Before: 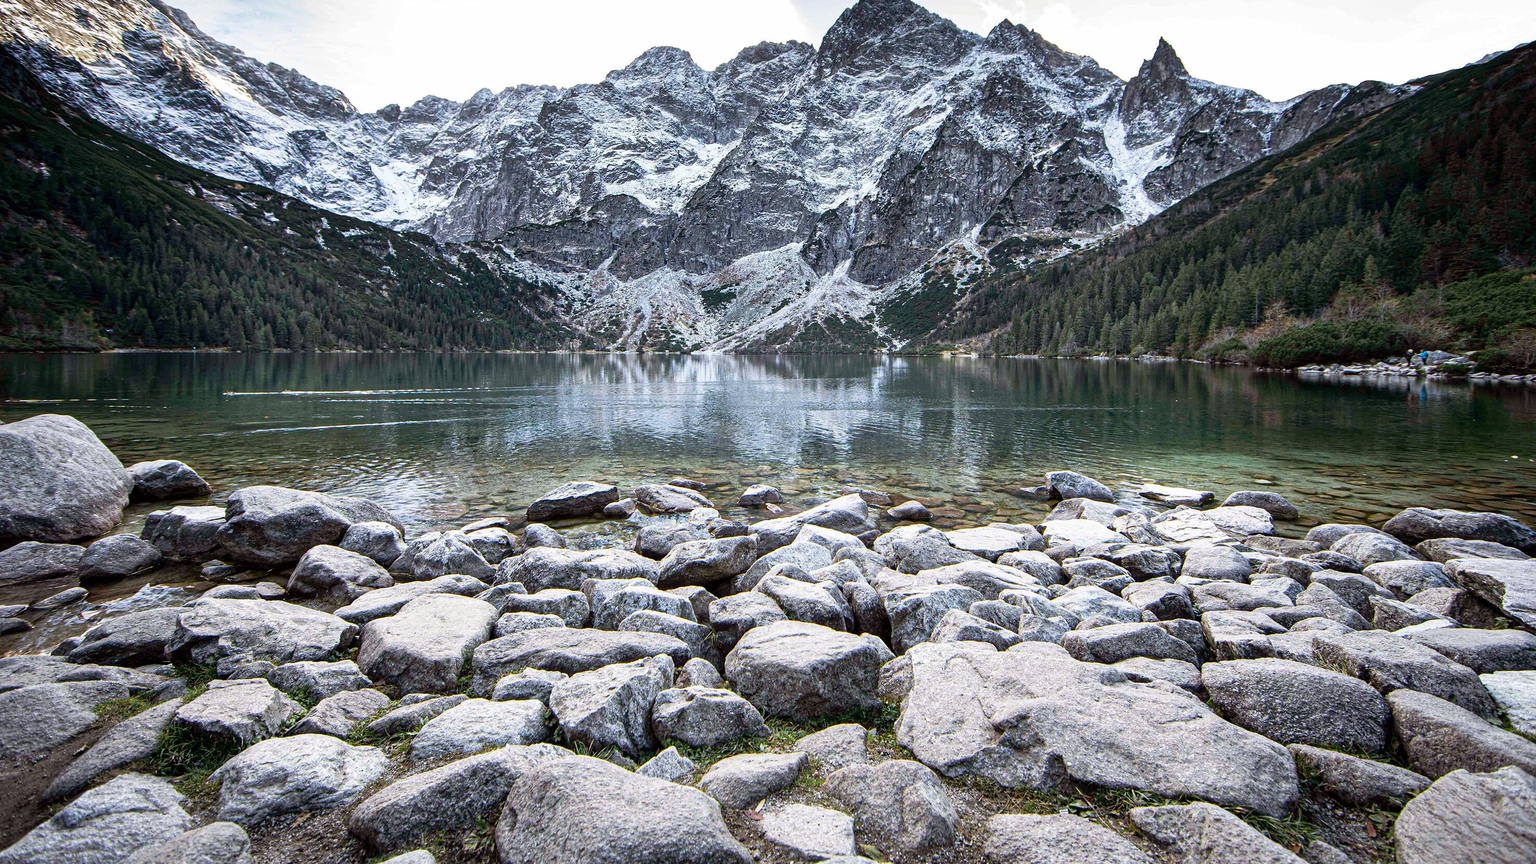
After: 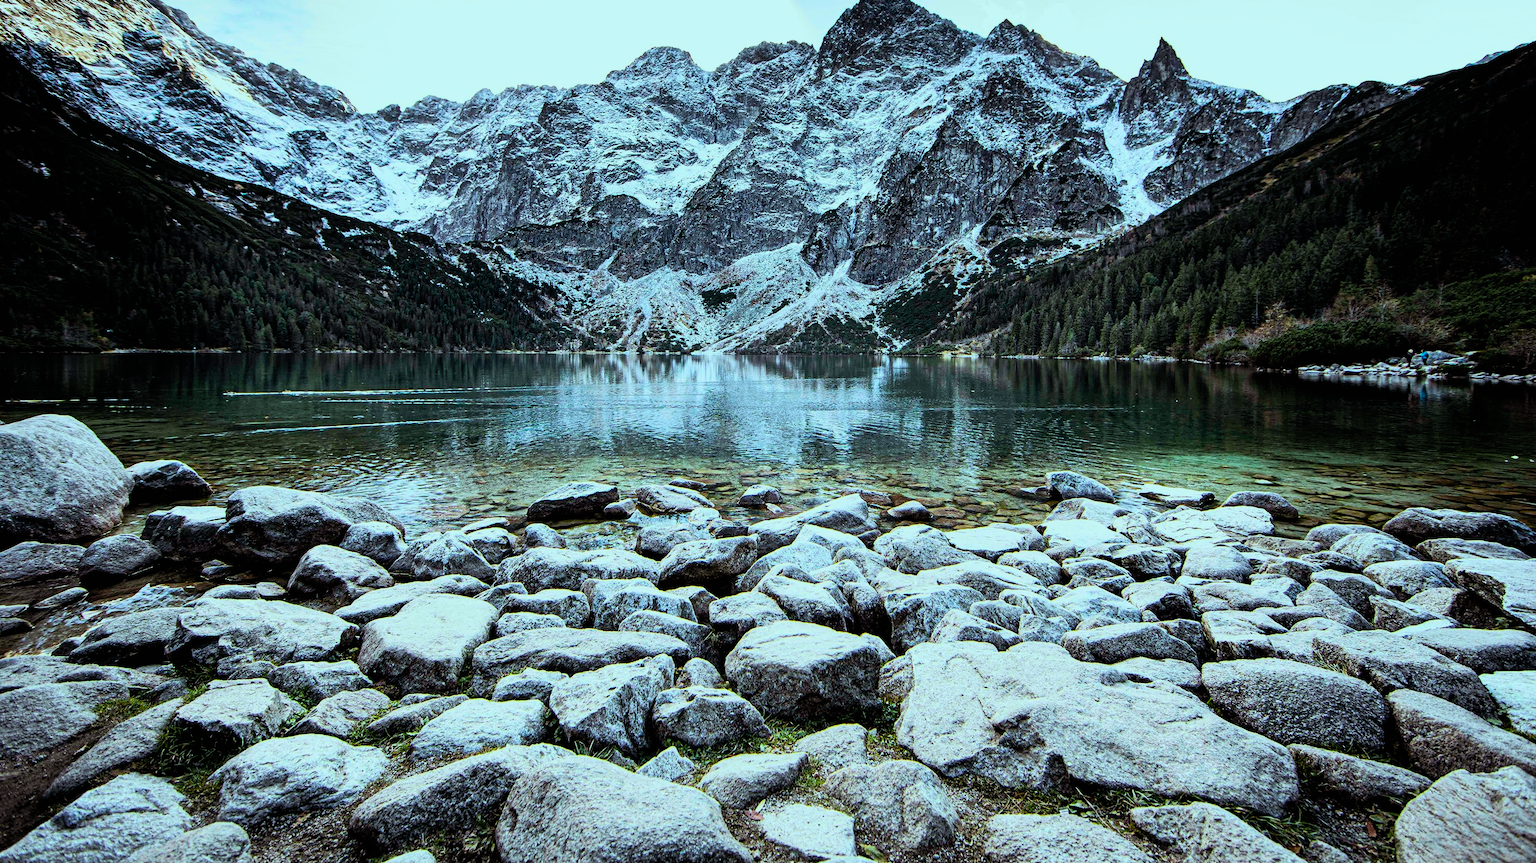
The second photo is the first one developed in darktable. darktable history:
contrast brightness saturation: contrast 0.205, brightness 0.143, saturation 0.144
color balance rgb: power › luminance -14.914%, highlights gain › chroma 4.029%, highlights gain › hue 200.77°, perceptual saturation grading › global saturation 30.408%, perceptual brilliance grading › highlights 14.263%, perceptual brilliance grading › mid-tones -6.55%, perceptual brilliance grading › shadows -26.765%, global vibrance 20%
filmic rgb: black relative exposure -6.56 EV, white relative exposure 4.73 EV, threshold 5.96 EV, hardness 3.12, contrast 0.81, enable highlight reconstruction true
color calibration: illuminant same as pipeline (D50), adaptation XYZ, x 0.345, y 0.358, temperature 5005.38 K
